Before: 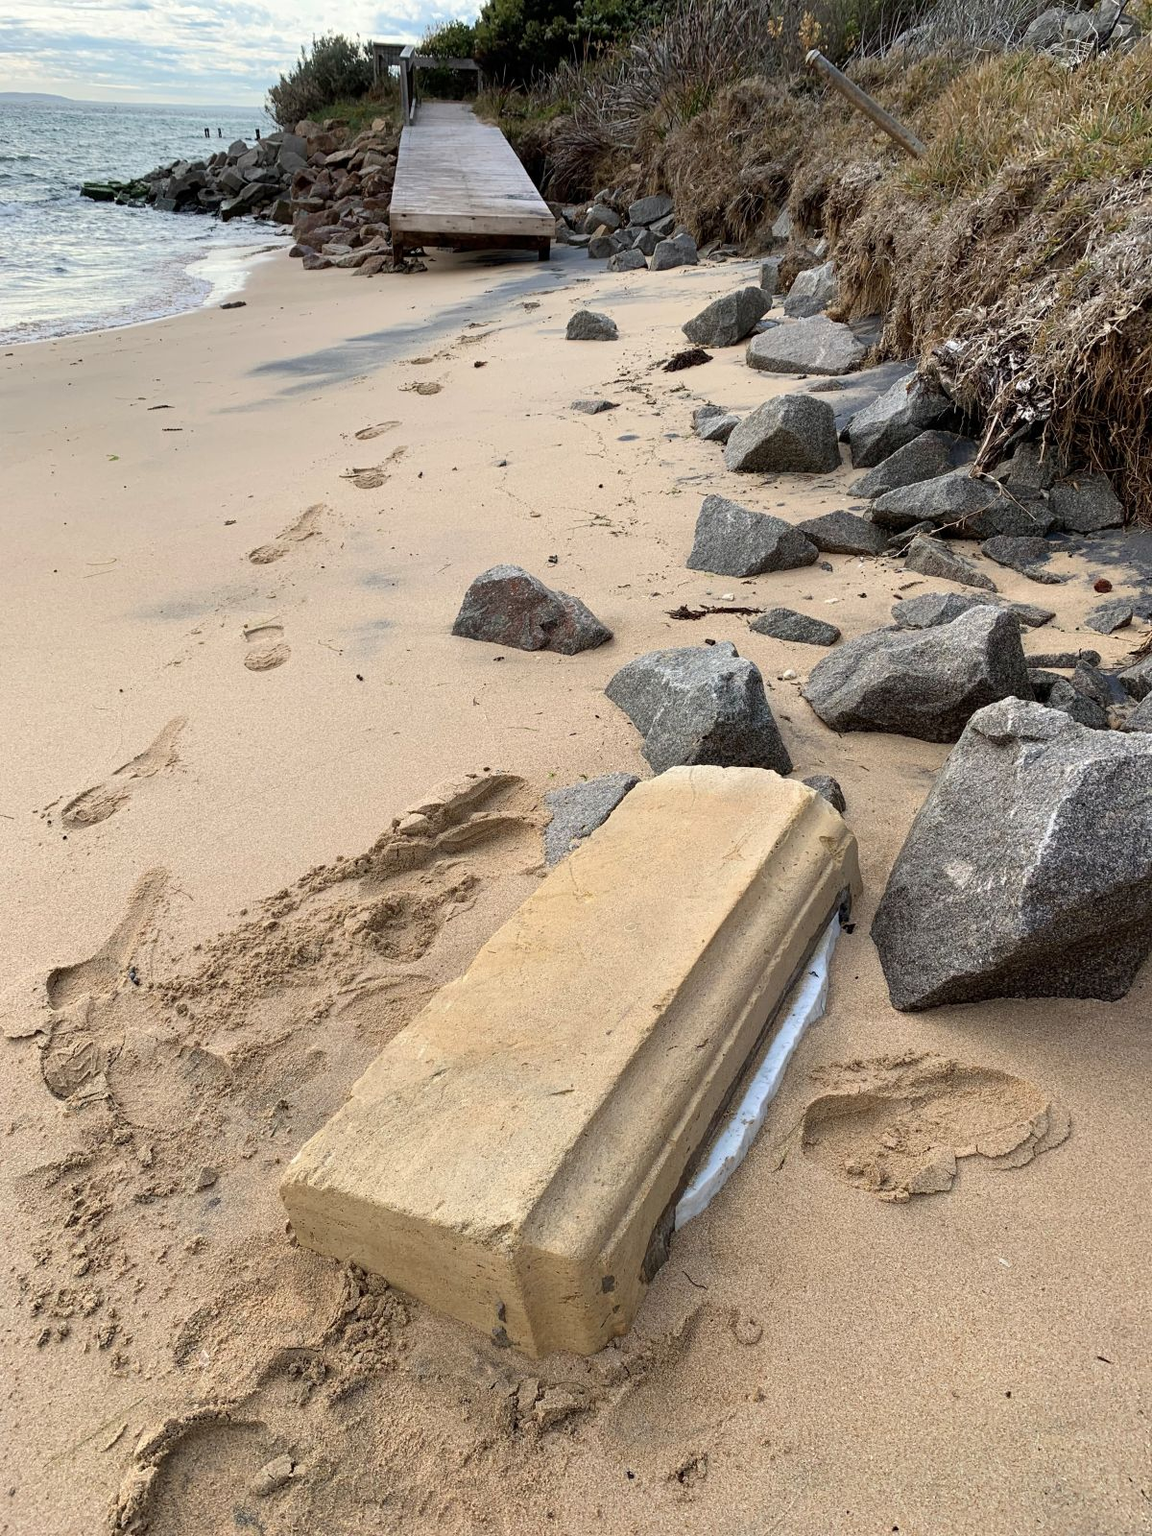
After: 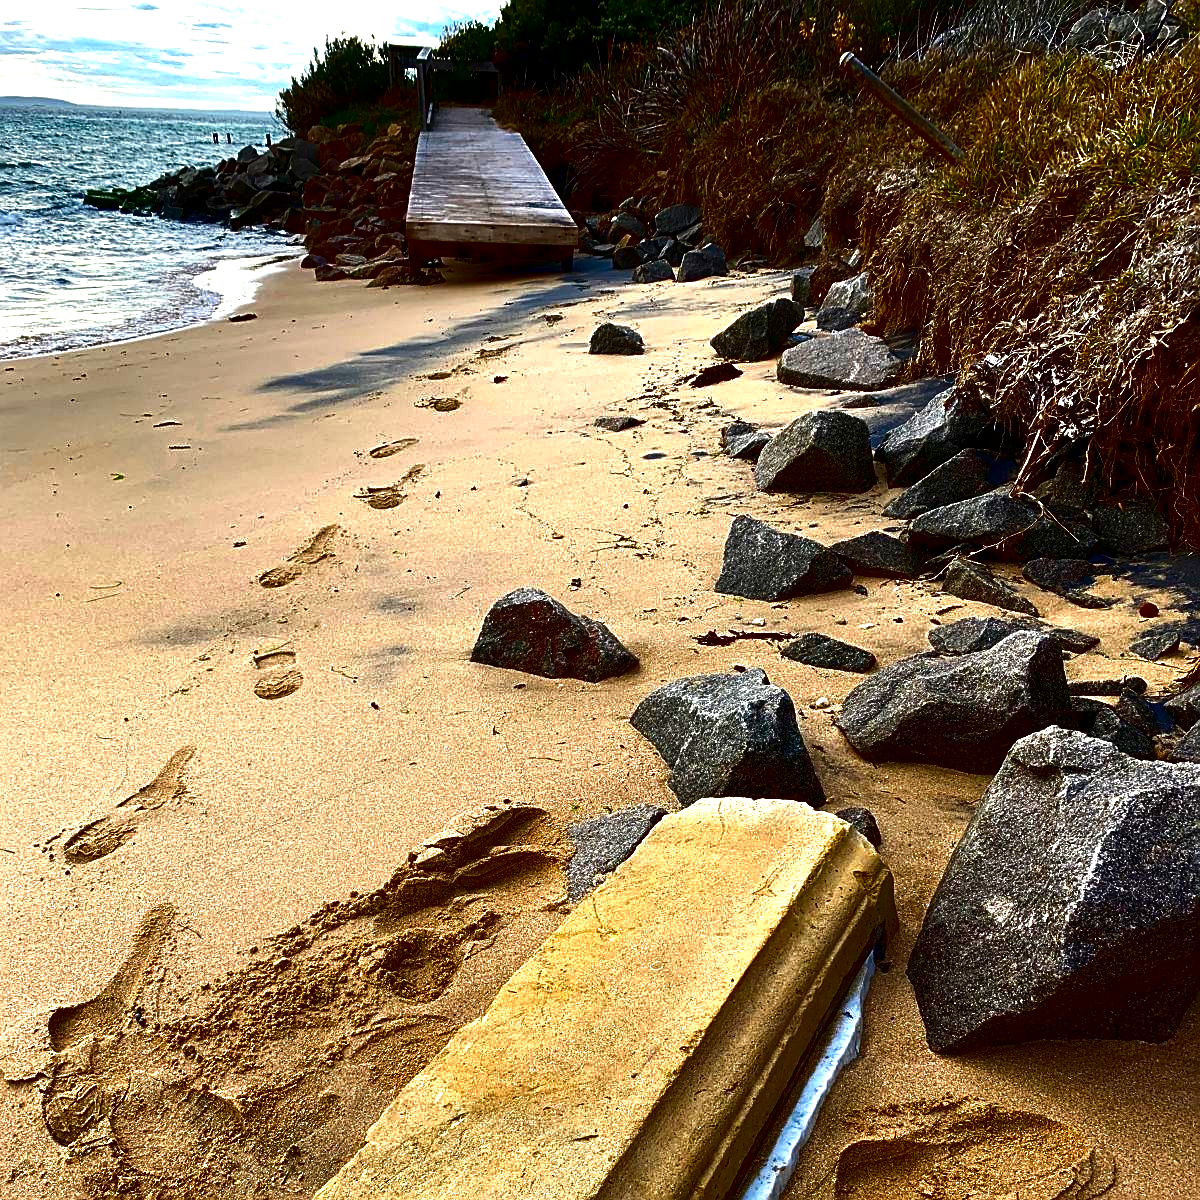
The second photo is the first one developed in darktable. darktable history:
crop: bottom 24.967%
exposure: exposure 0.6 EV, compensate highlight preservation false
sharpen: on, module defaults
contrast brightness saturation: brightness -1, saturation 1
tone equalizer: on, module defaults
